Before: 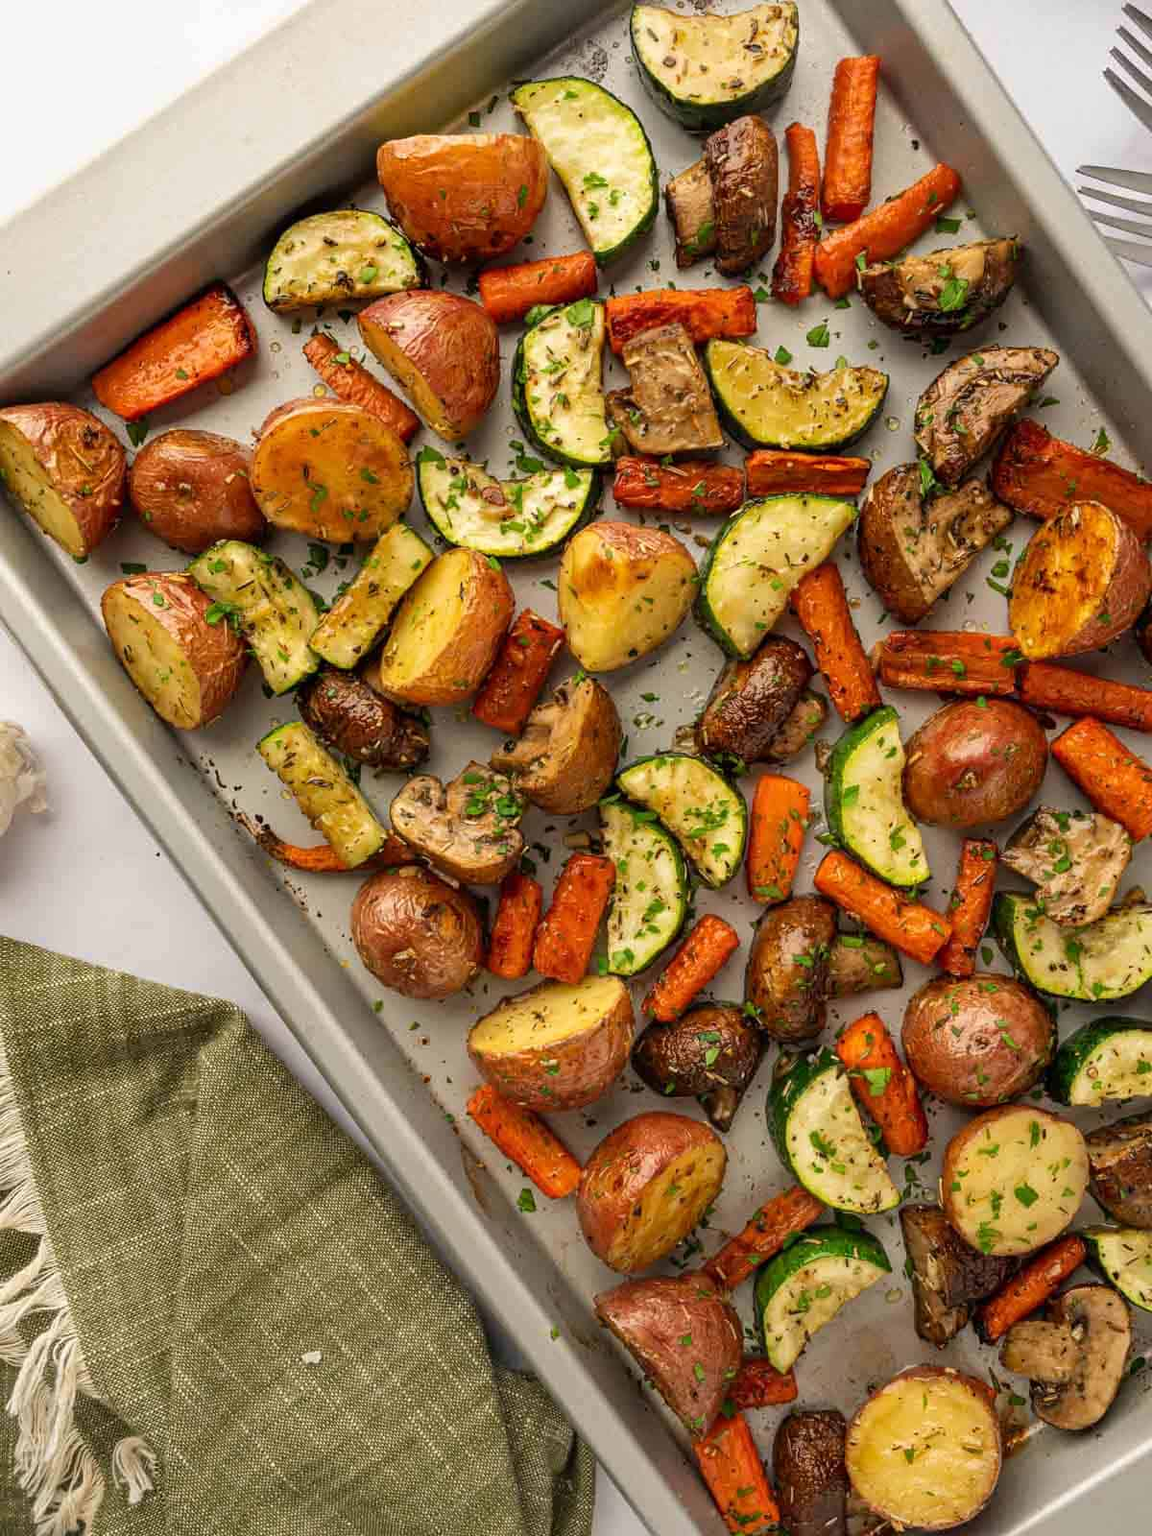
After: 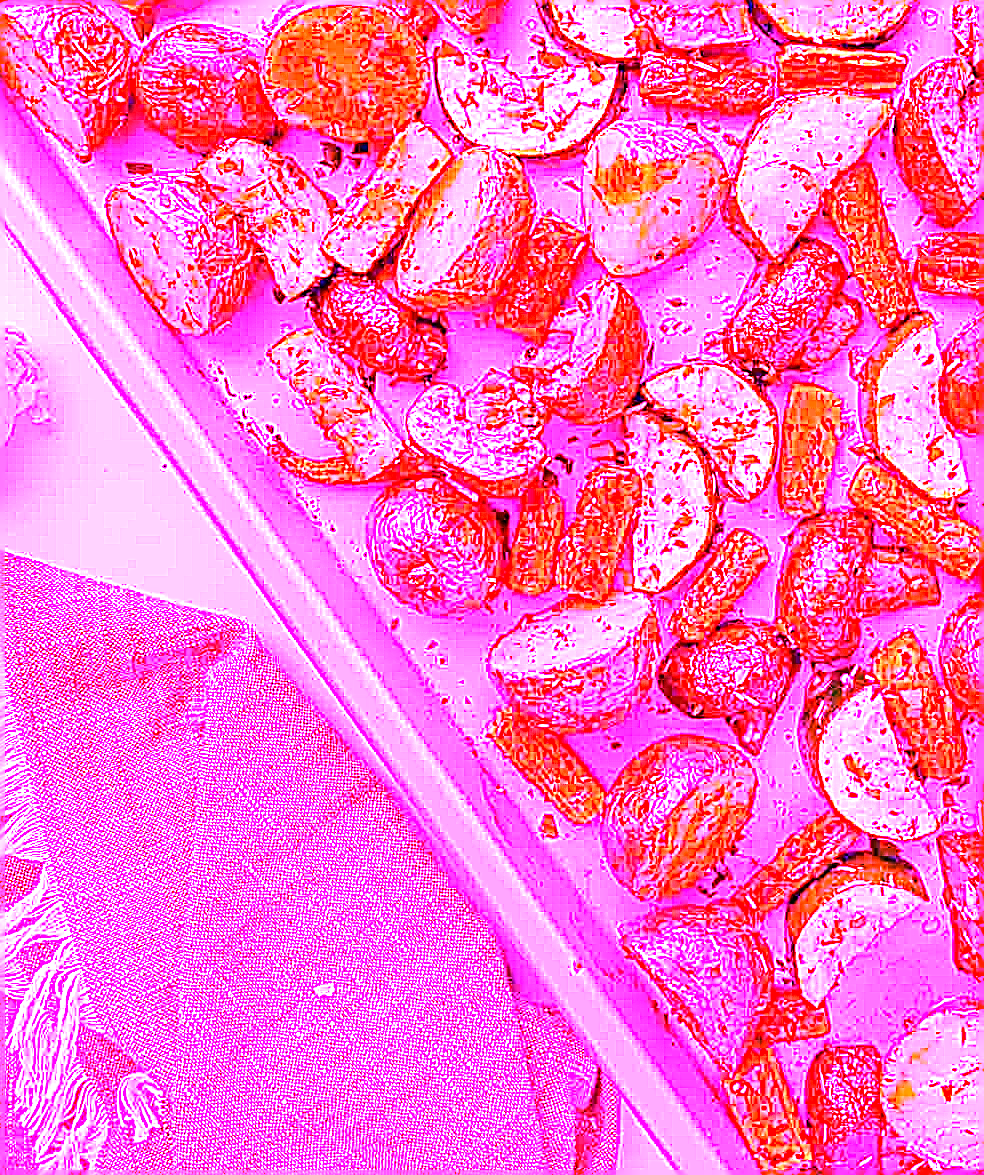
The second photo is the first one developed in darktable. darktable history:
crop: top 26.531%, right 17.959%
white balance: red 8, blue 8
tone equalizer: on, module defaults
sharpen: on, module defaults
